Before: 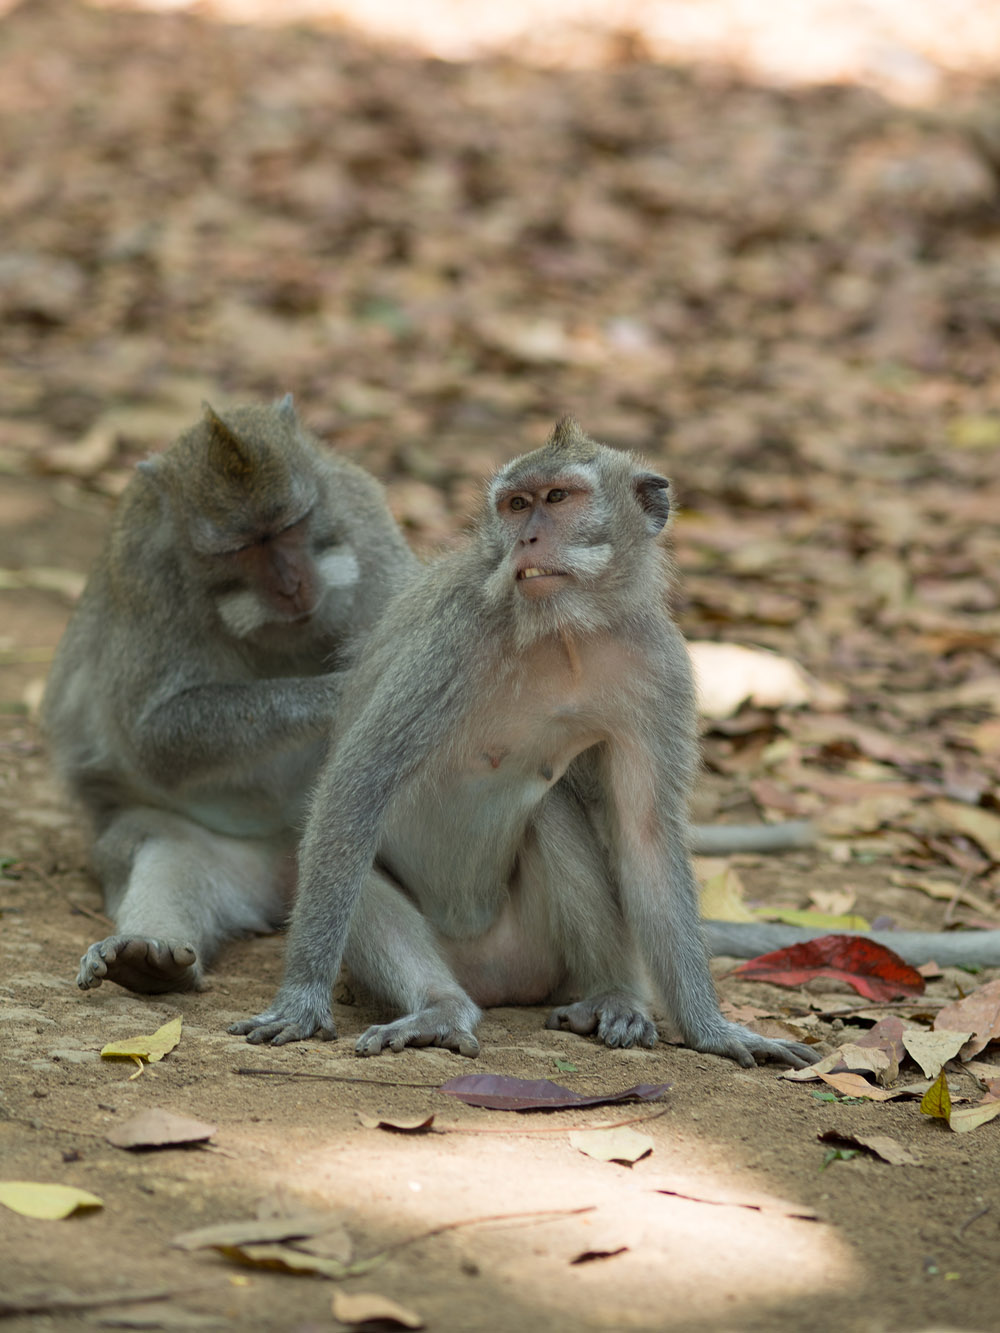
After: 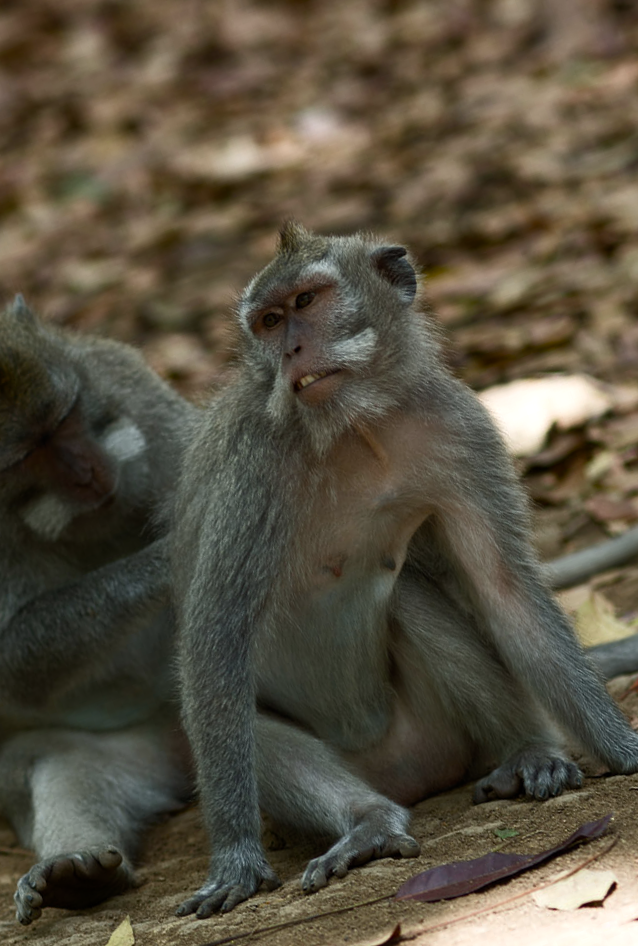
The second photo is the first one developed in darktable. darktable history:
crop and rotate: angle 19.81°, left 6.981%, right 4.112%, bottom 1.117%
color balance rgb: global offset › hue 172.16°, perceptual saturation grading › global saturation 20%, perceptual saturation grading › highlights -50.211%, perceptual saturation grading › shadows 31.046%, perceptual brilliance grading › highlights 14.303%, perceptual brilliance grading › mid-tones -5.807%, perceptual brilliance grading › shadows -27.662%, global vibrance 14.432%
exposure: black level correction 0, exposure -0.716 EV, compensate highlight preservation false
tone equalizer: -8 EV -0.452 EV, -7 EV -0.417 EV, -6 EV -0.339 EV, -5 EV -0.211 EV, -3 EV 0.212 EV, -2 EV 0.359 EV, -1 EV 0.383 EV, +0 EV 0.39 EV, edges refinement/feathering 500, mask exposure compensation -1.57 EV, preserve details no
